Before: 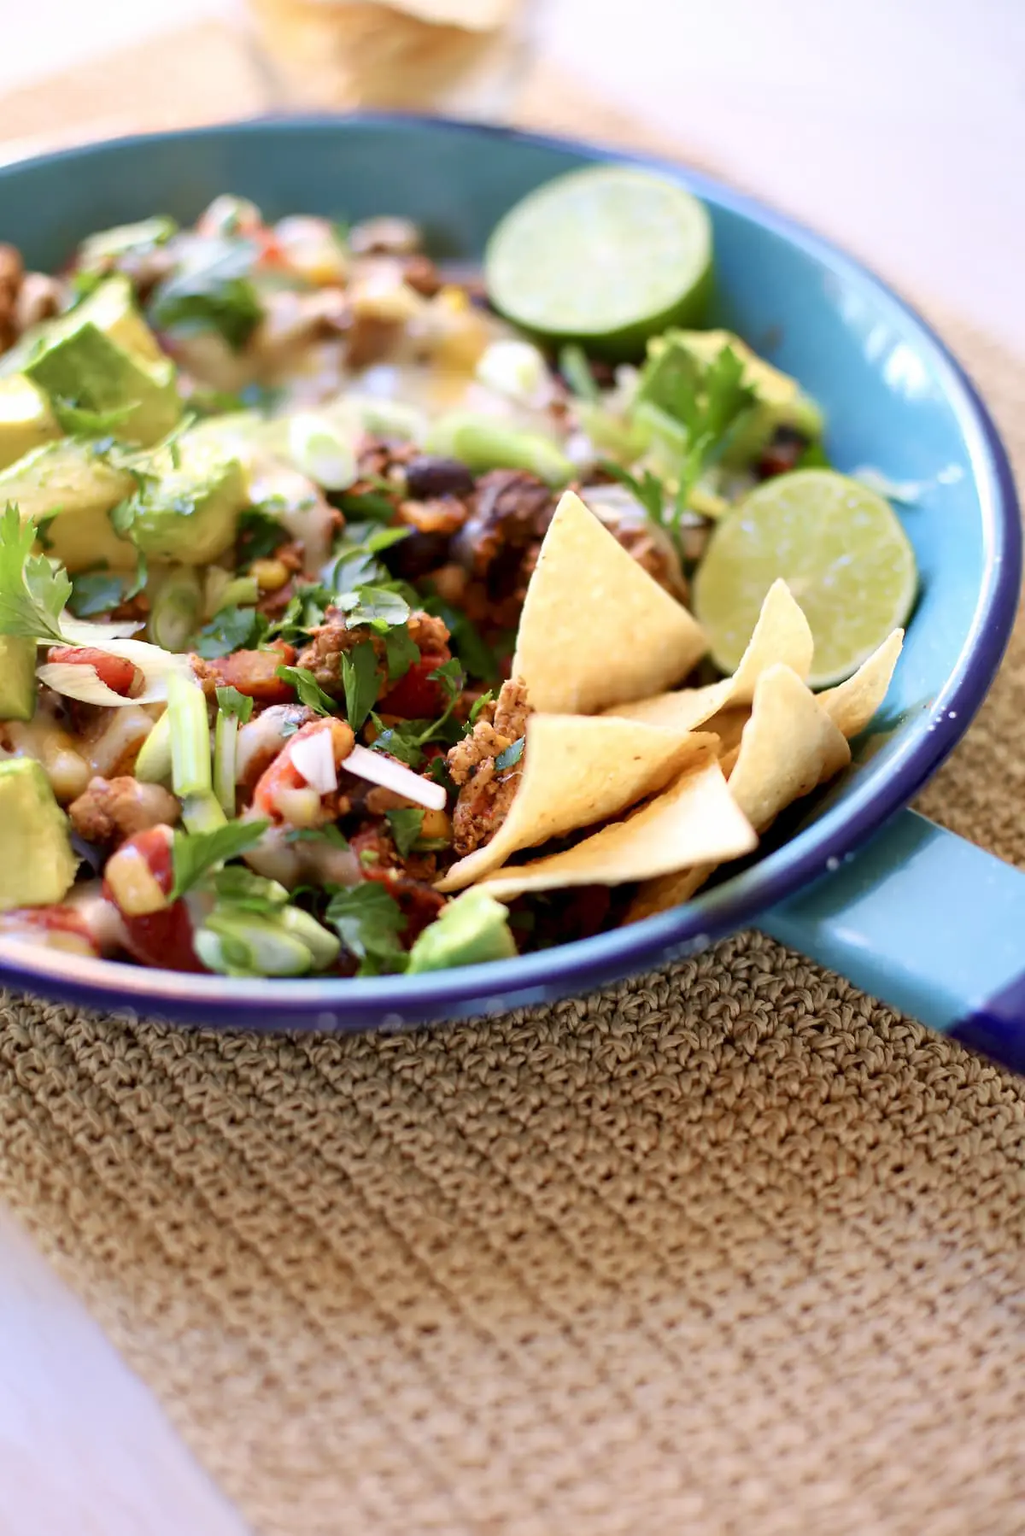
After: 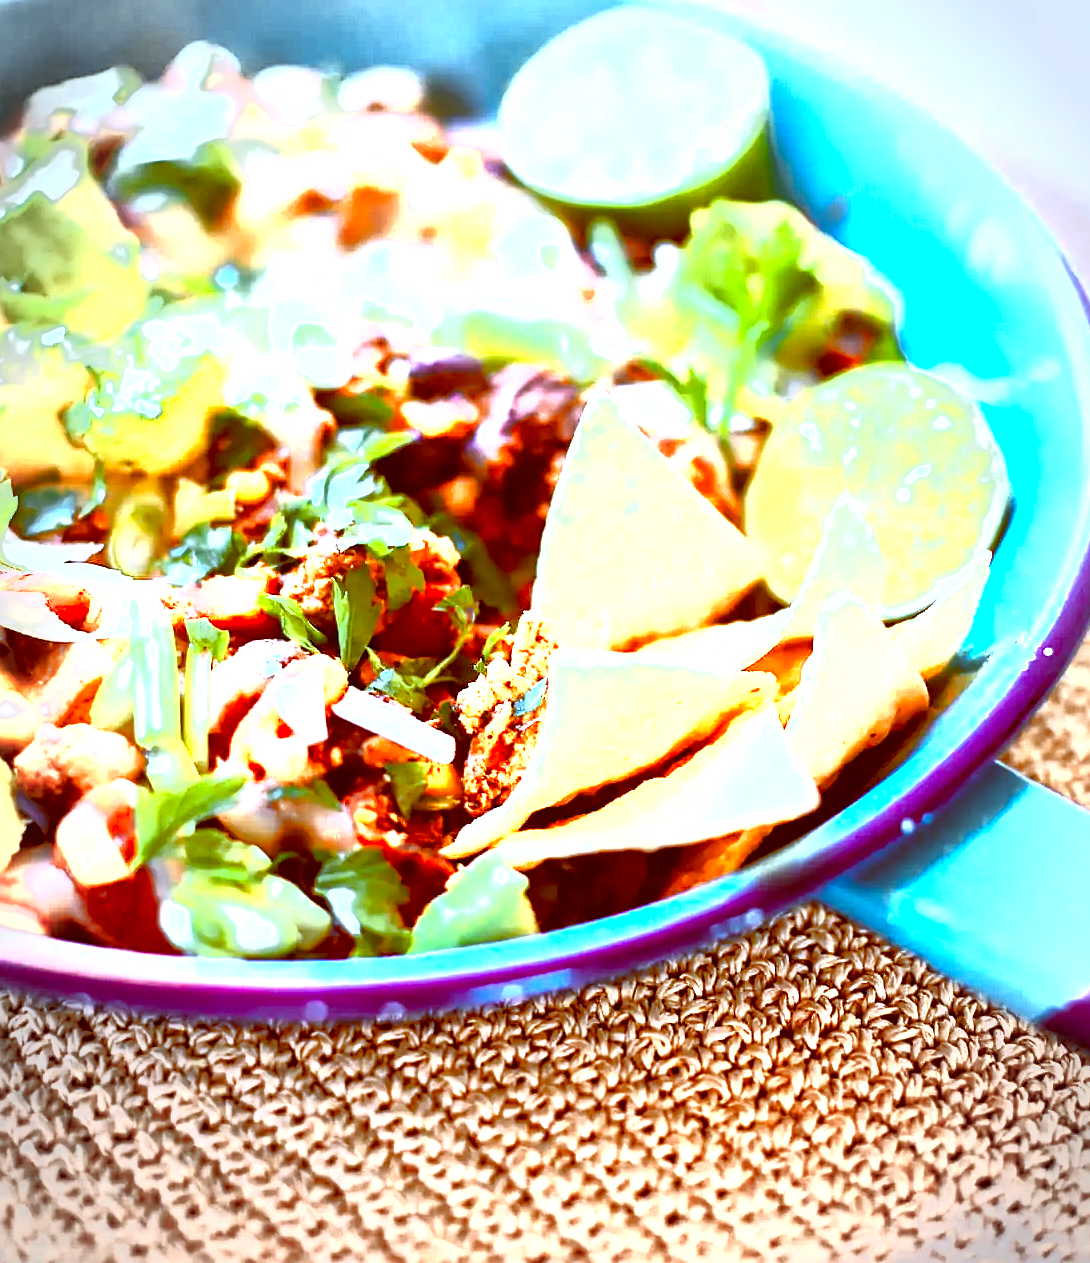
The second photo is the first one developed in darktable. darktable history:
color balance: lift [1, 1.015, 1.004, 0.985], gamma [1, 0.958, 0.971, 1.042], gain [1, 0.956, 0.977, 1.044]
crop: left 5.596%, top 10.314%, right 3.534%, bottom 19.395%
local contrast: mode bilateral grid, contrast 20, coarseness 50, detail 171%, midtone range 0.2
contrast brightness saturation: contrast 1, brightness 1, saturation 1
vignetting: automatic ratio true
white balance: red 0.948, green 1.02, blue 1.176
sharpen: on, module defaults
color zones: curves: ch0 [(0.018, 0.548) (0.197, 0.654) (0.425, 0.447) (0.605, 0.658) (0.732, 0.579)]; ch1 [(0.105, 0.531) (0.224, 0.531) (0.386, 0.39) (0.618, 0.456) (0.732, 0.456) (0.956, 0.421)]; ch2 [(0.039, 0.583) (0.215, 0.465) (0.399, 0.544) (0.465, 0.548) (0.614, 0.447) (0.724, 0.43) (0.882, 0.623) (0.956, 0.632)]
